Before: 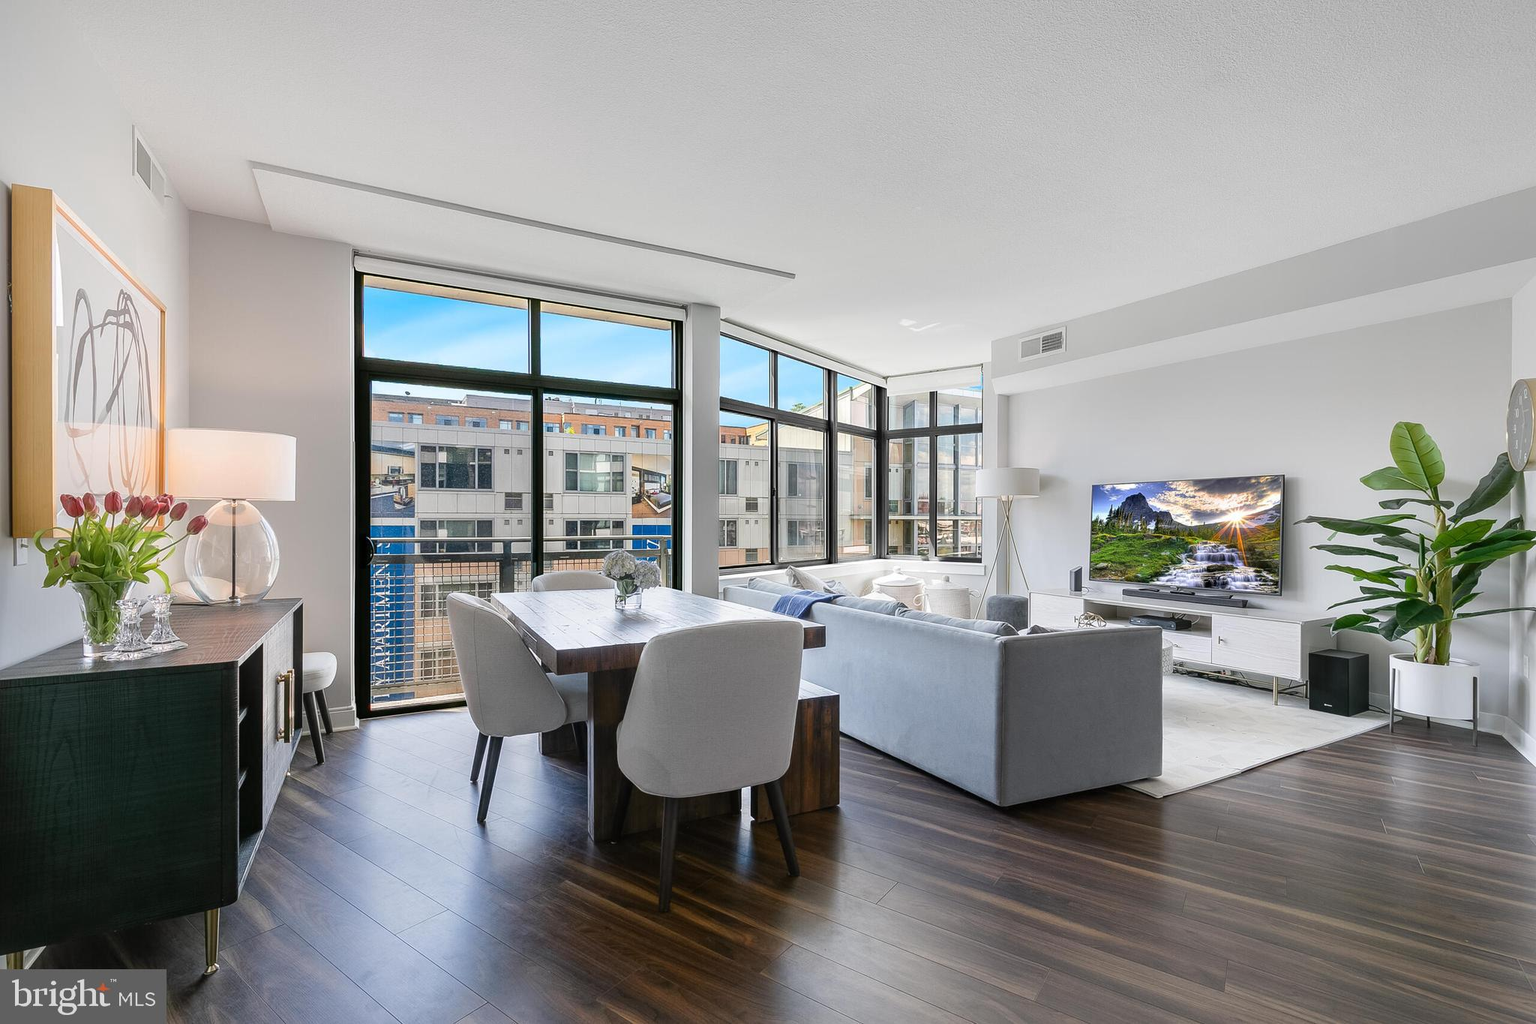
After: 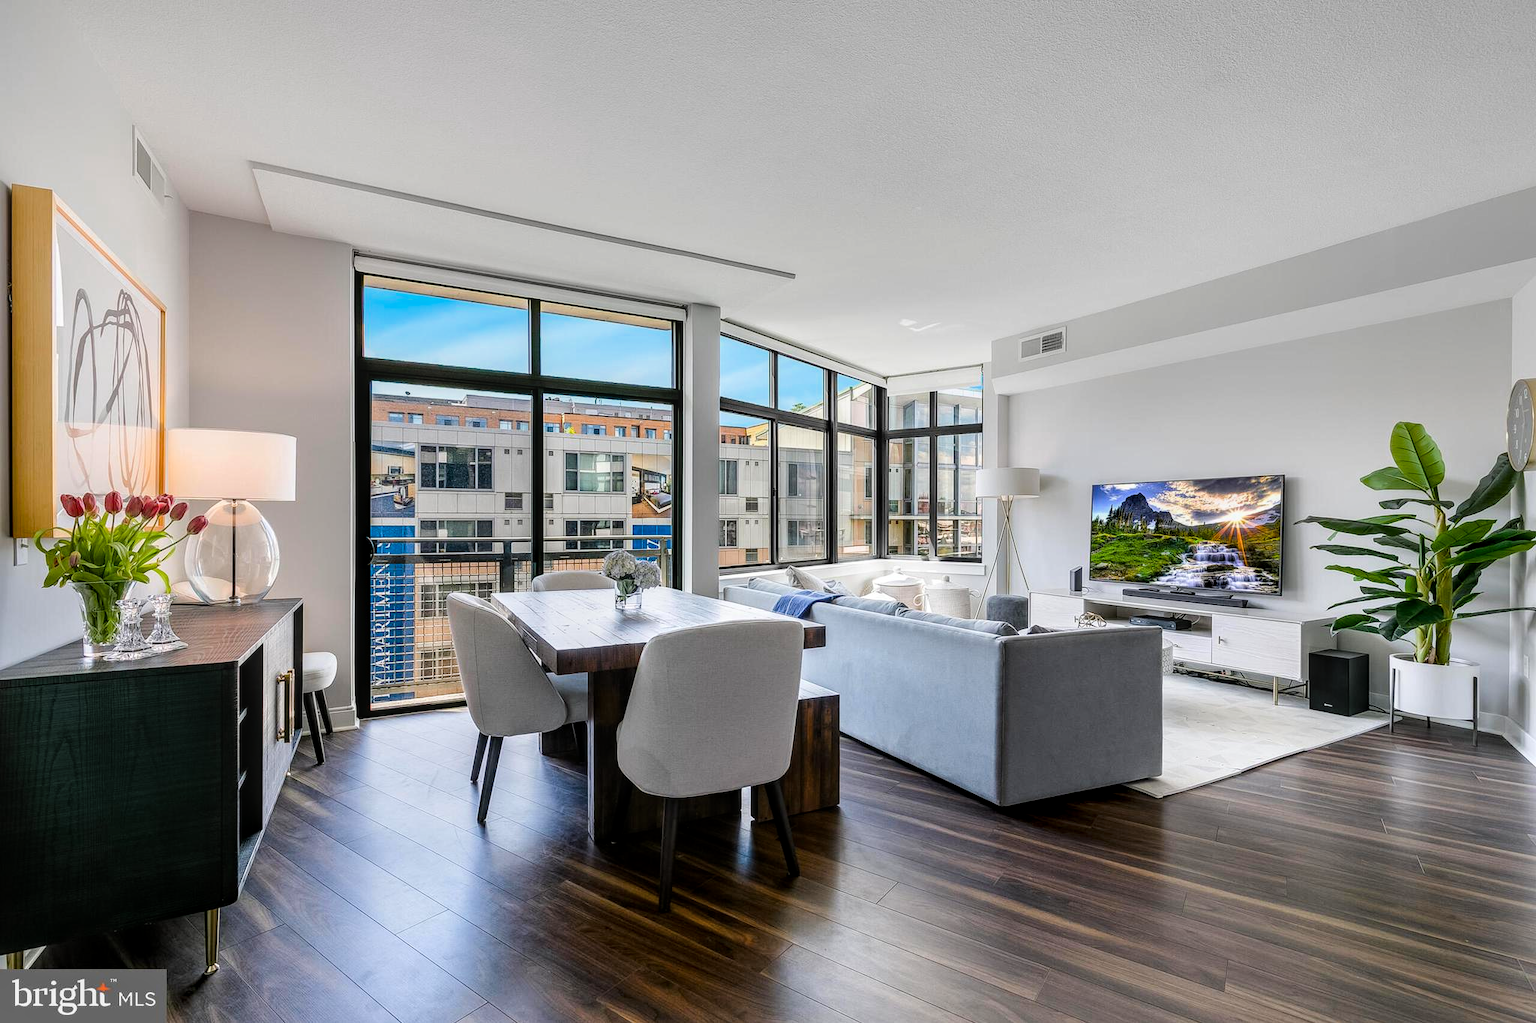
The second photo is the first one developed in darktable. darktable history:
filmic rgb: black relative exposure -9.08 EV, white relative exposure 2.3 EV, hardness 7.49
graduated density: rotation 5.63°, offset 76.9
color balance rgb: perceptual saturation grading › global saturation 25%, perceptual brilliance grading › mid-tones 10%, perceptual brilliance grading › shadows 15%, global vibrance 20%
local contrast: on, module defaults
